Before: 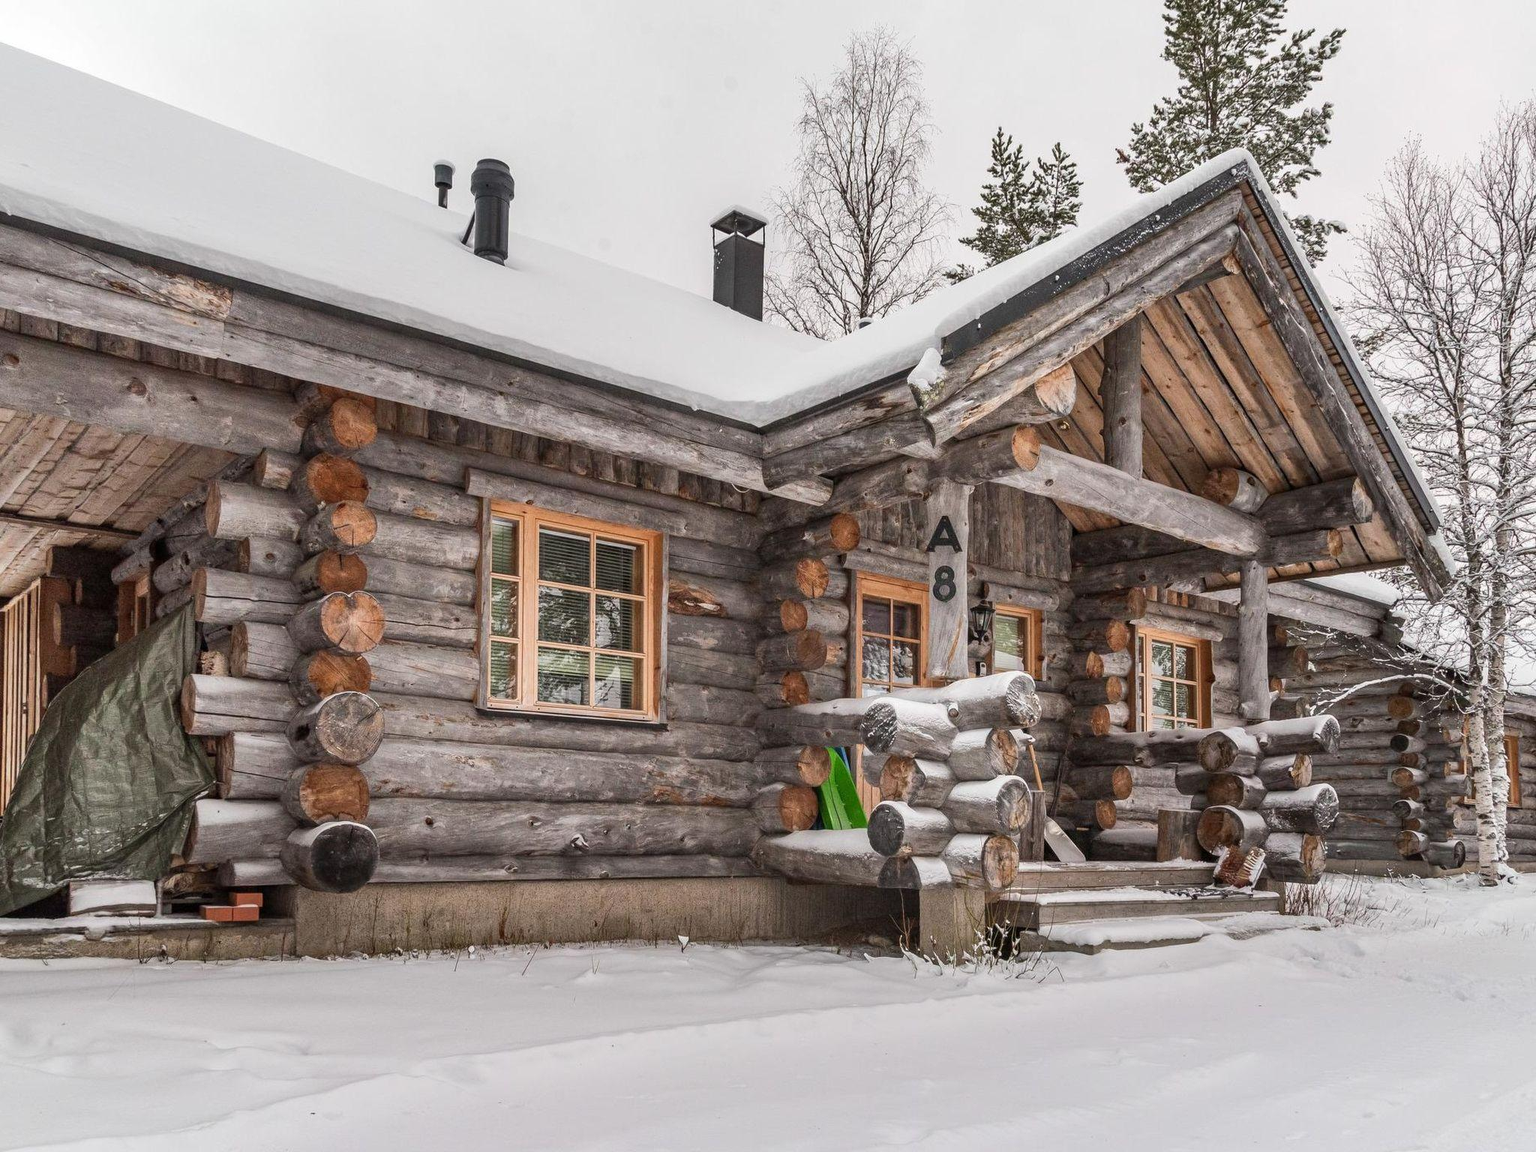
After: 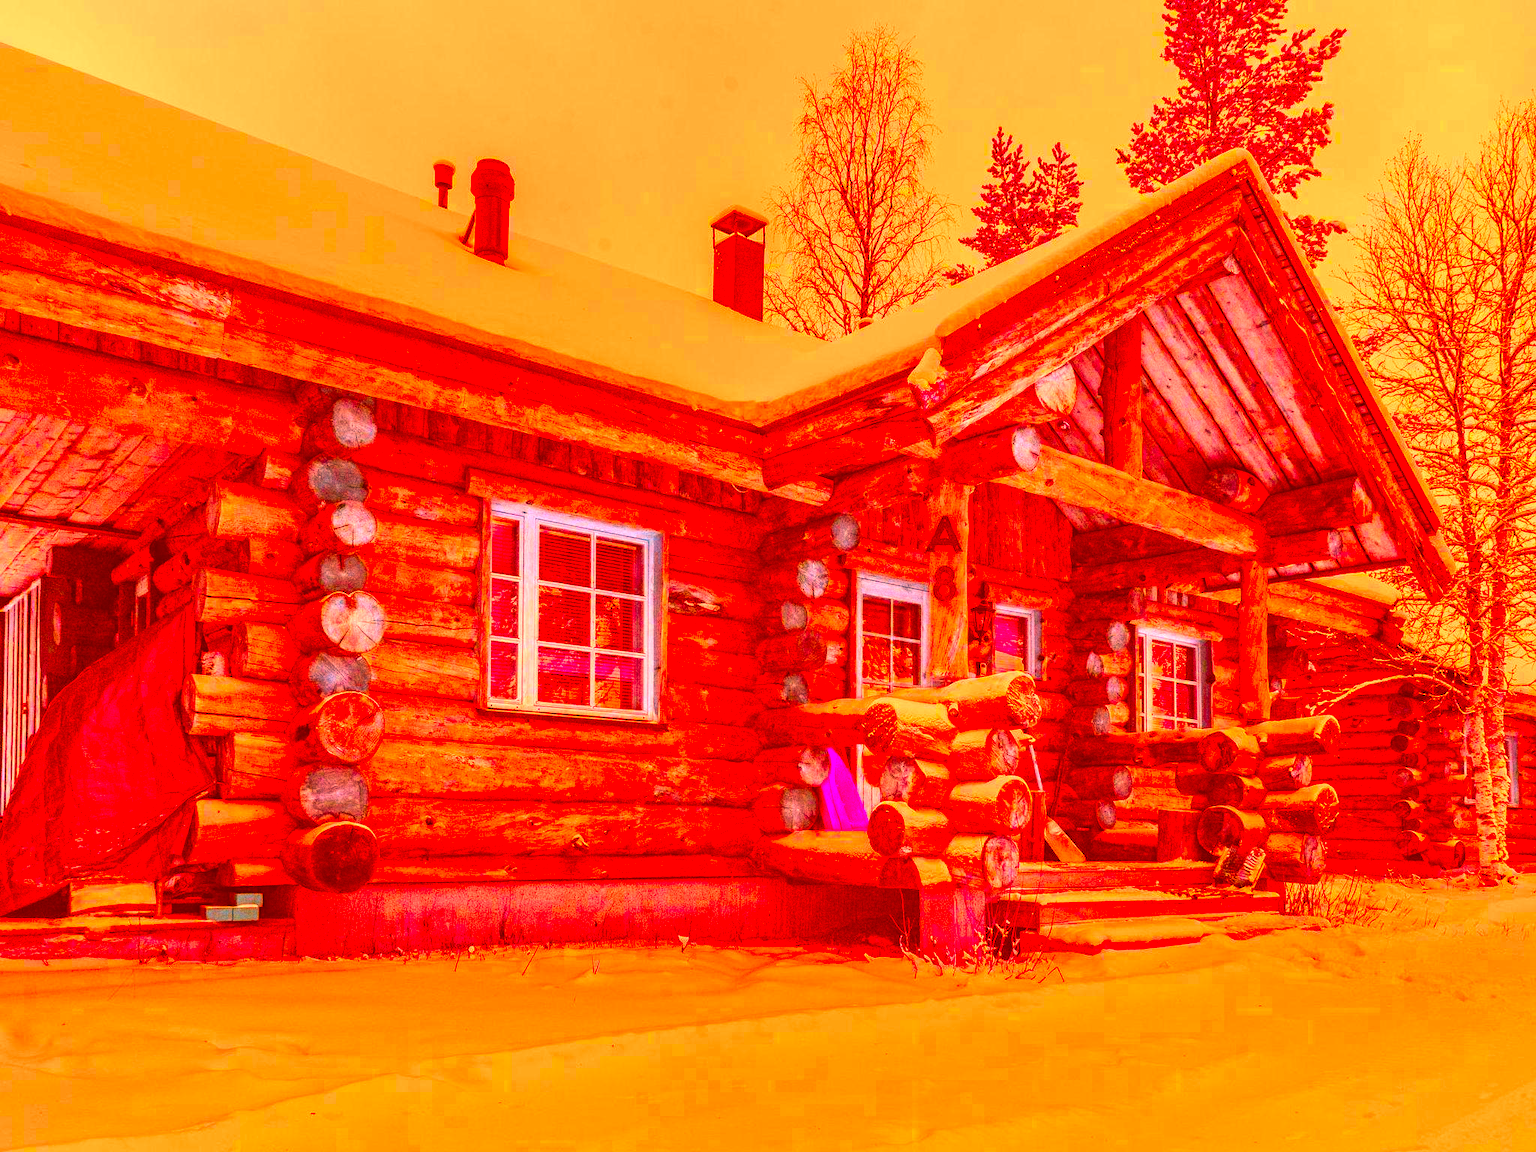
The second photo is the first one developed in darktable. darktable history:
grain: coarseness 0.09 ISO, strength 40%
exposure: black level correction 0, exposure 1.1 EV, compensate exposure bias true, compensate highlight preservation false
color correction: highlights a* -39.68, highlights b* -40, shadows a* -40, shadows b* -40, saturation -3
contrast brightness saturation: saturation -0.05
